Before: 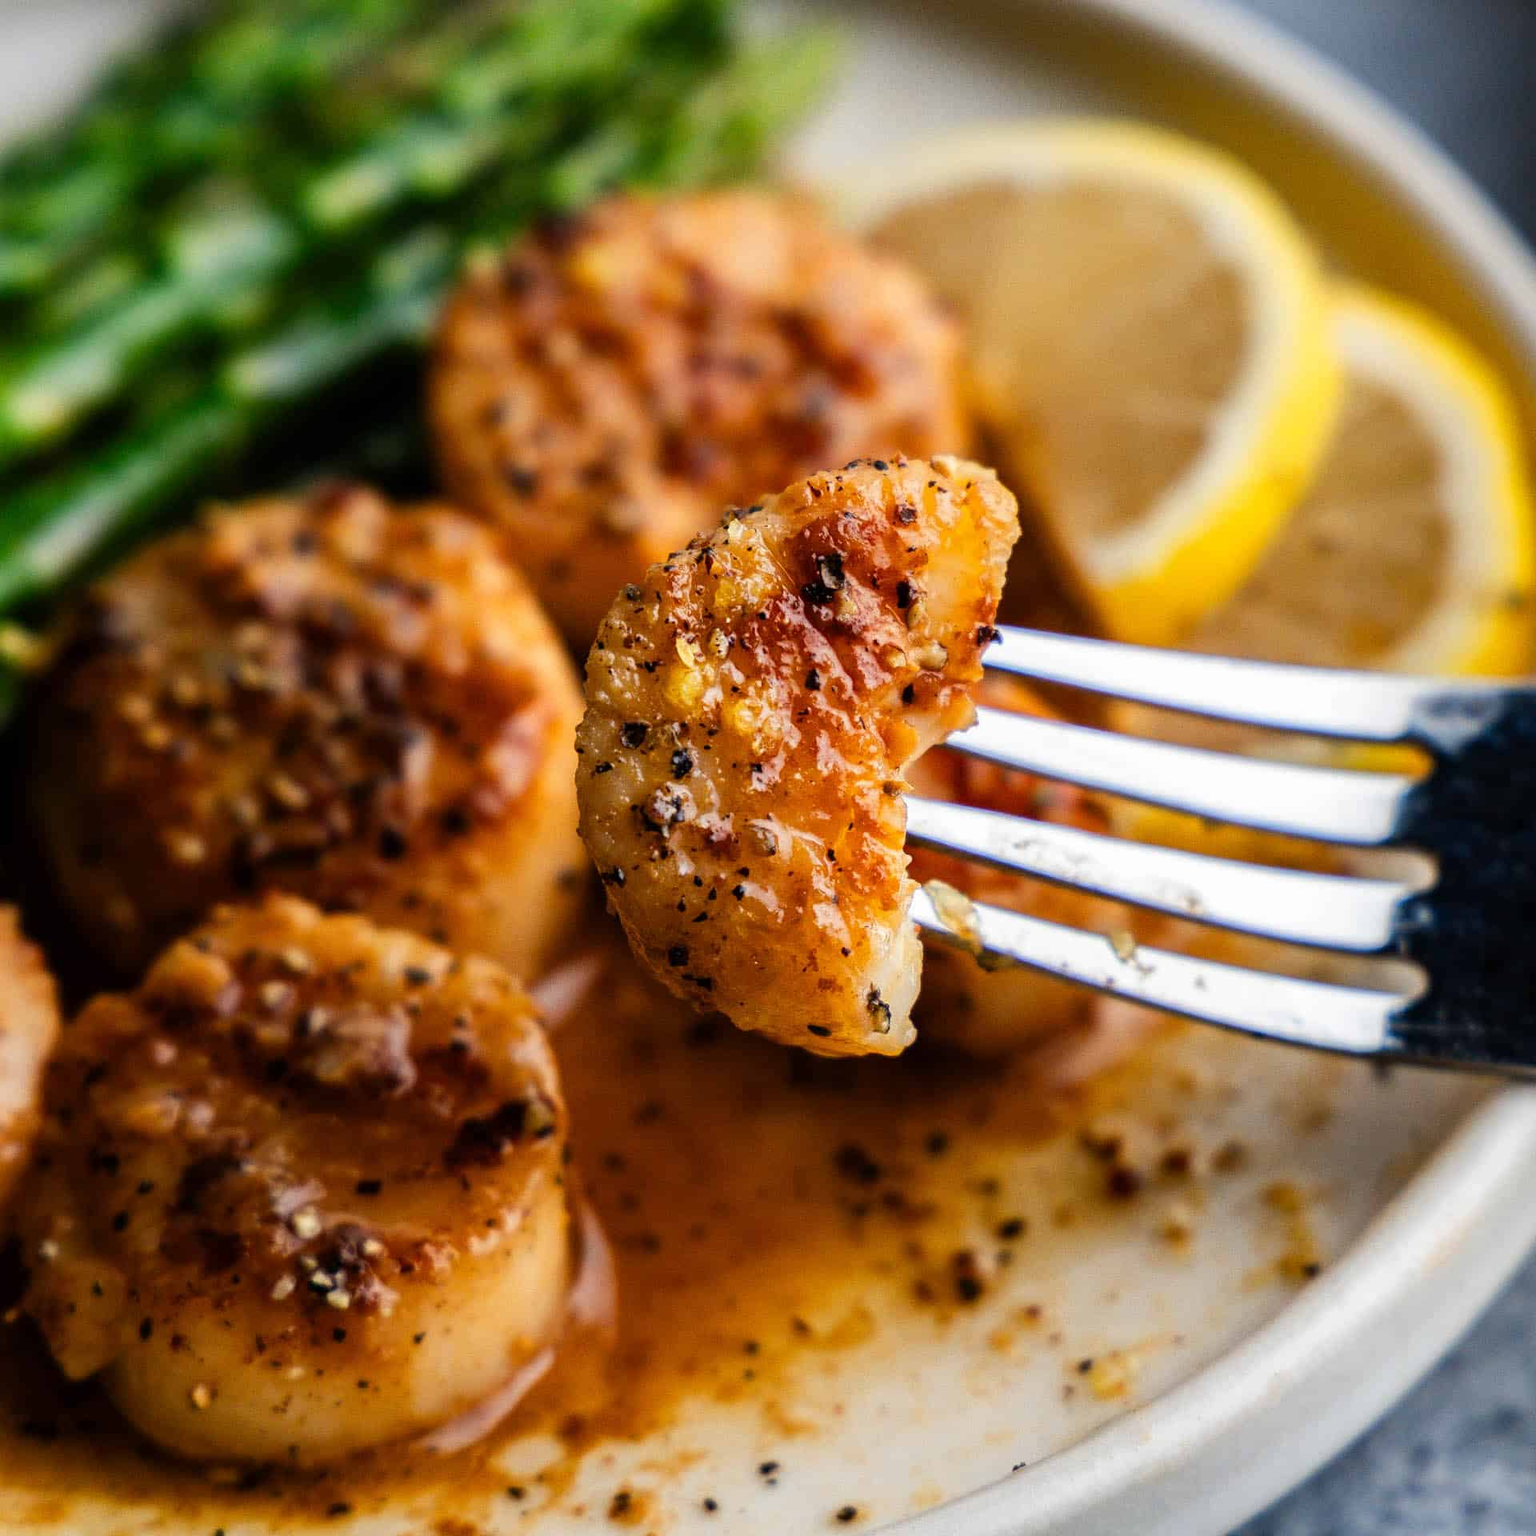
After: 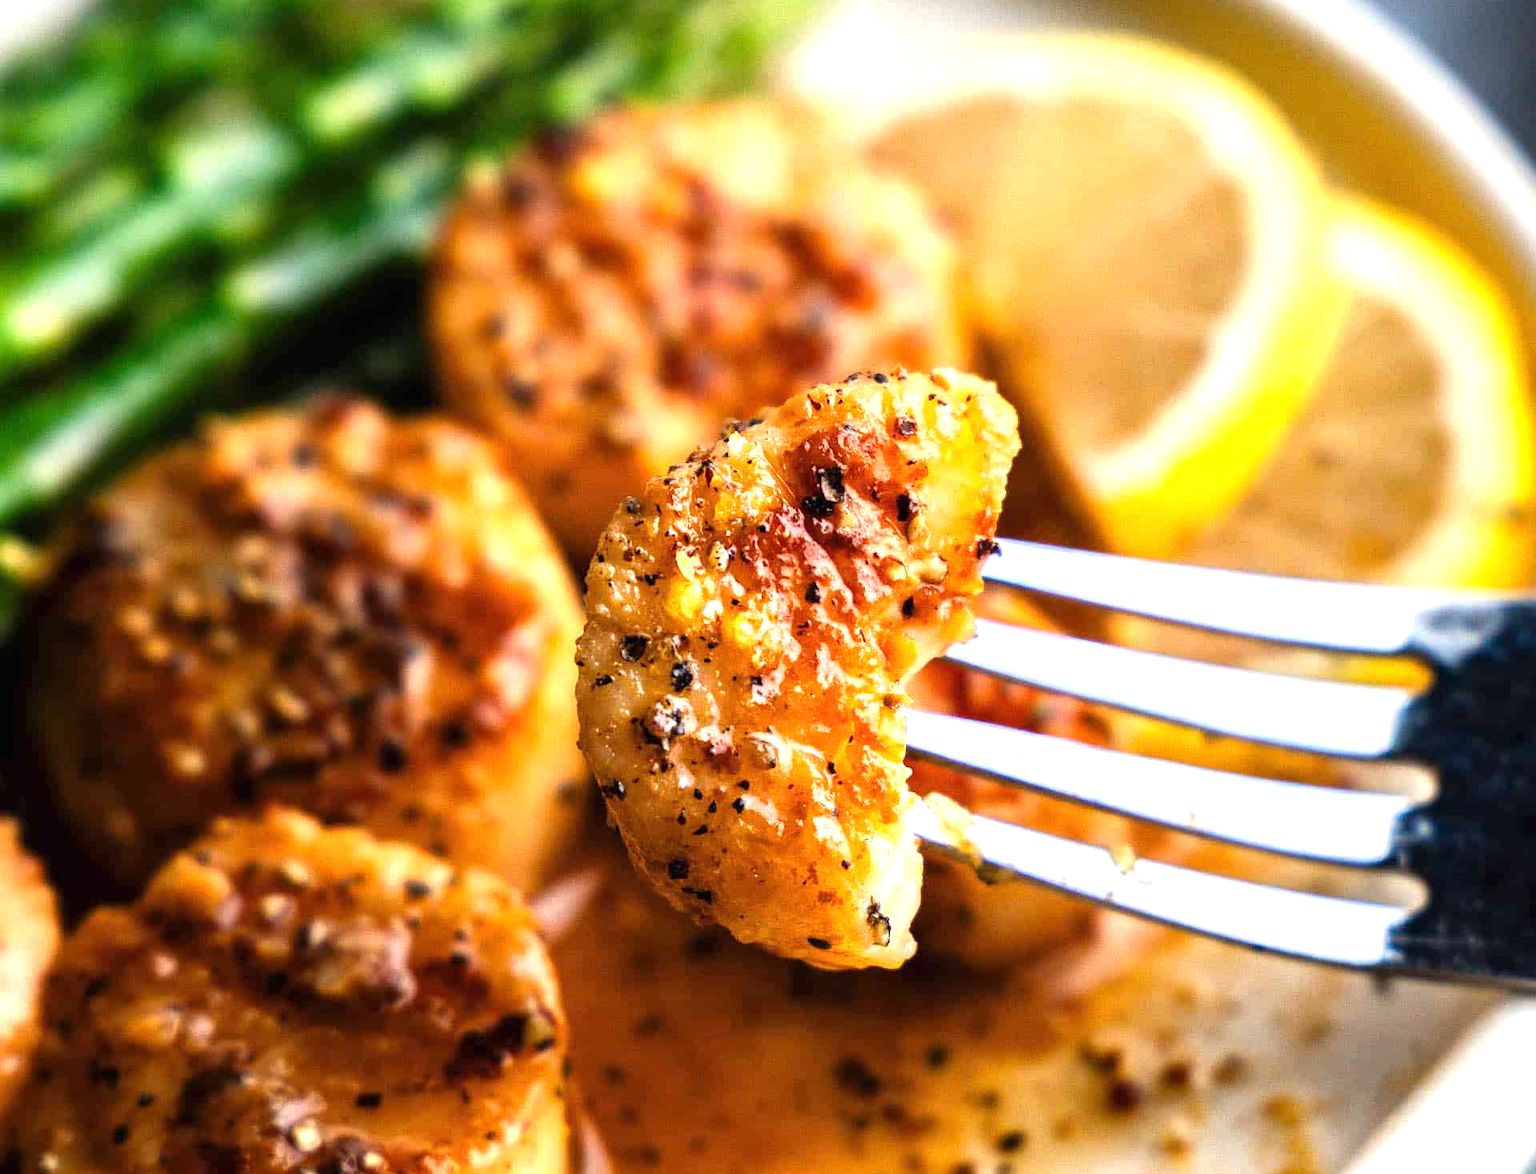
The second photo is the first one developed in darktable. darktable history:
crop: top 5.705%, bottom 17.818%
exposure: black level correction 0, exposure 1.001 EV, compensate highlight preservation false
